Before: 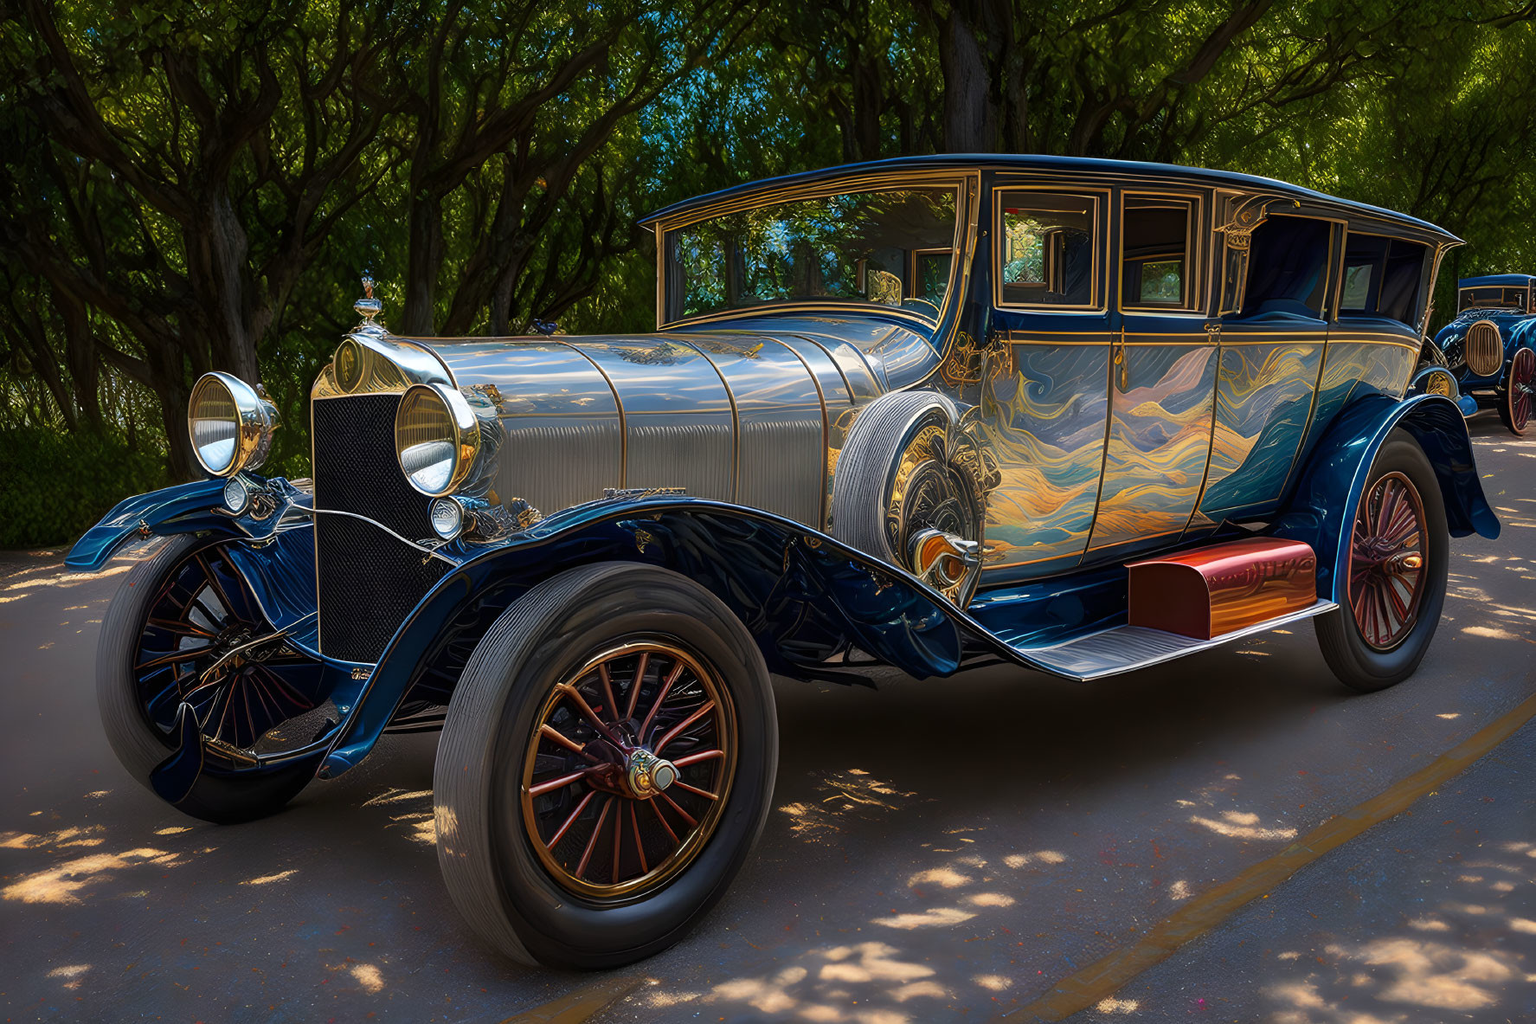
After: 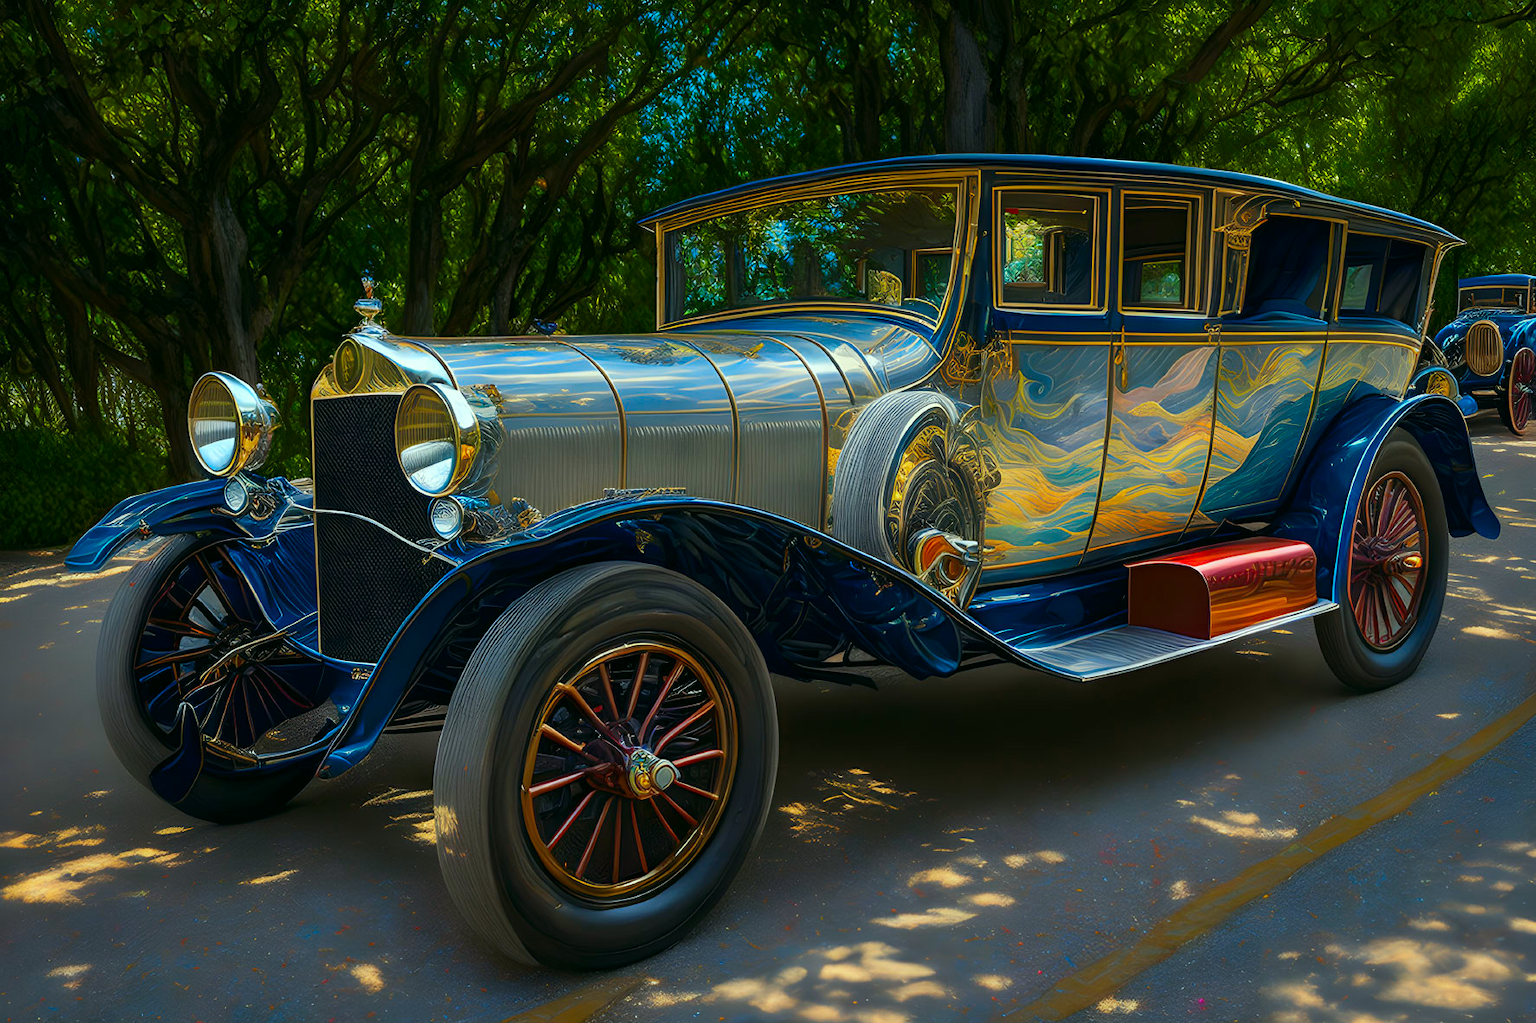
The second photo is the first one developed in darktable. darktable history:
color correction: highlights a* -7.54, highlights b* 1.54, shadows a* -3.23, saturation 1.39
